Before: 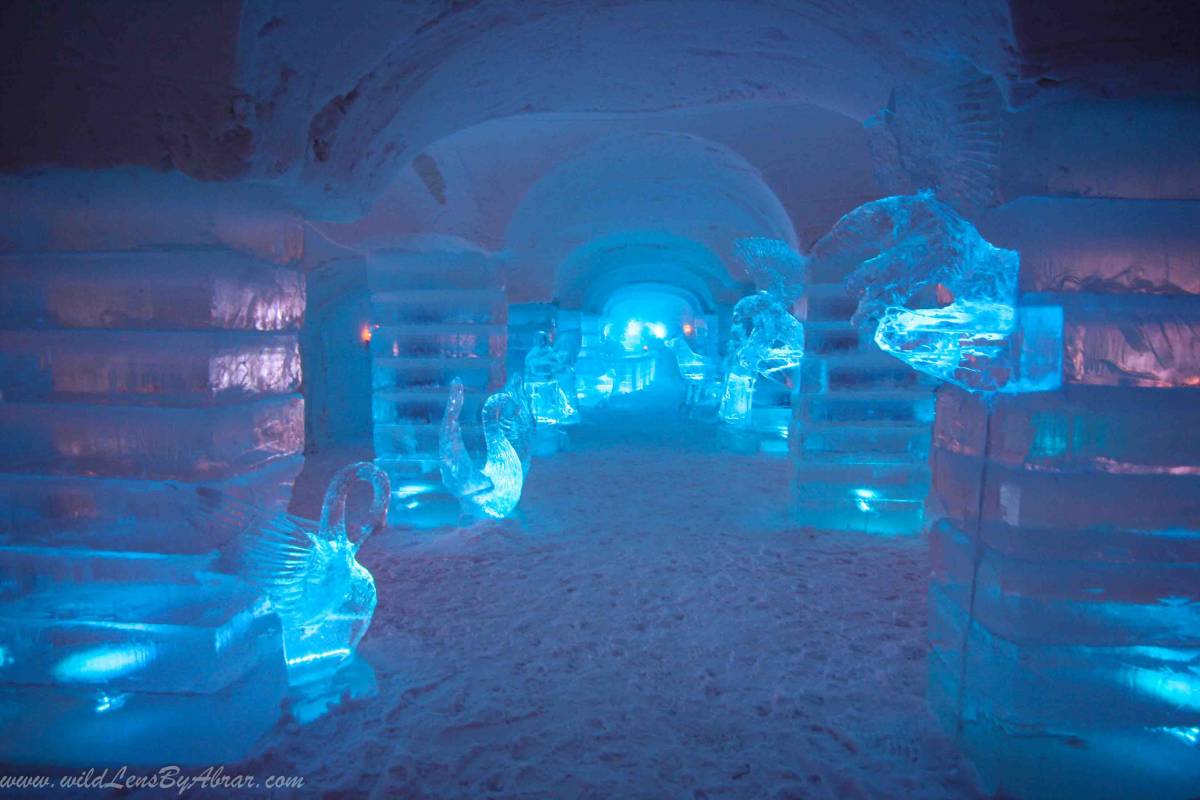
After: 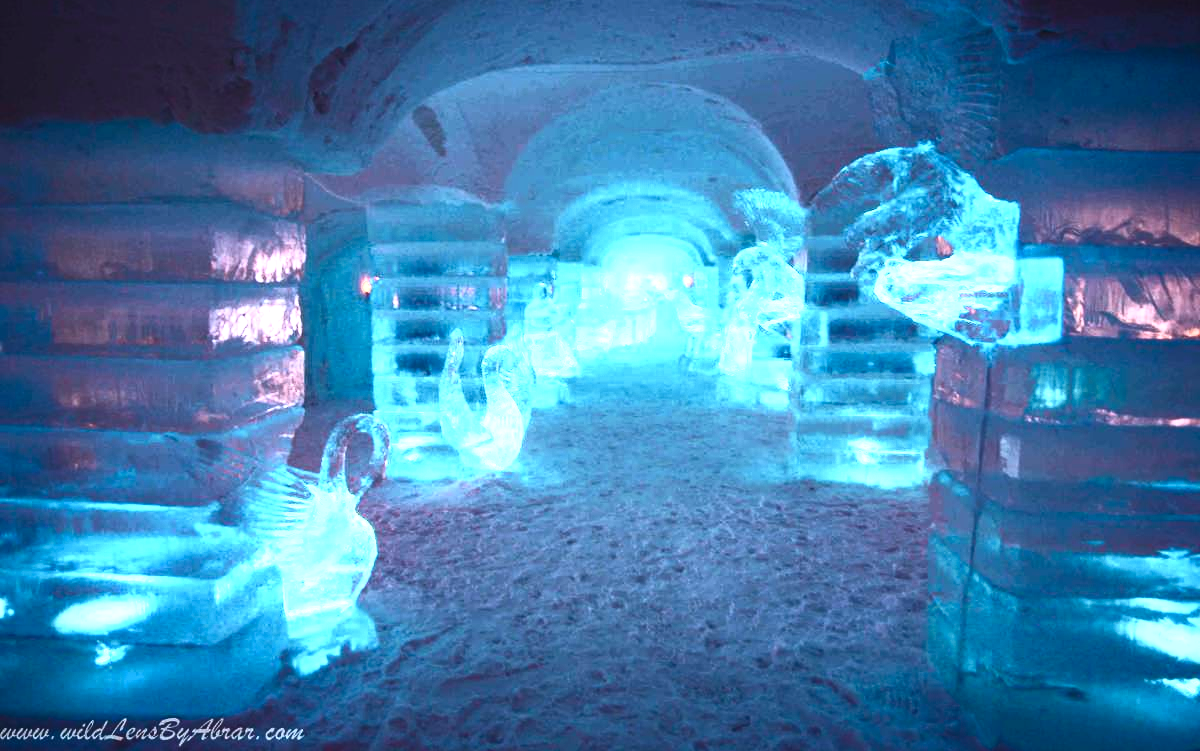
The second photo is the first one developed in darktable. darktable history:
contrast brightness saturation: contrast 0.613, brightness 0.341, saturation 0.141
crop and rotate: top 6.105%
exposure: compensate exposure bias true, compensate highlight preservation false
color zones: curves: ch0 [(0.018, 0.548) (0.197, 0.654) (0.425, 0.447) (0.605, 0.658) (0.732, 0.579)]; ch1 [(0.105, 0.531) (0.224, 0.531) (0.386, 0.39) (0.618, 0.456) (0.732, 0.456) (0.956, 0.421)]; ch2 [(0.039, 0.583) (0.215, 0.465) (0.399, 0.544) (0.465, 0.548) (0.614, 0.447) (0.724, 0.43) (0.882, 0.623) (0.956, 0.632)]
